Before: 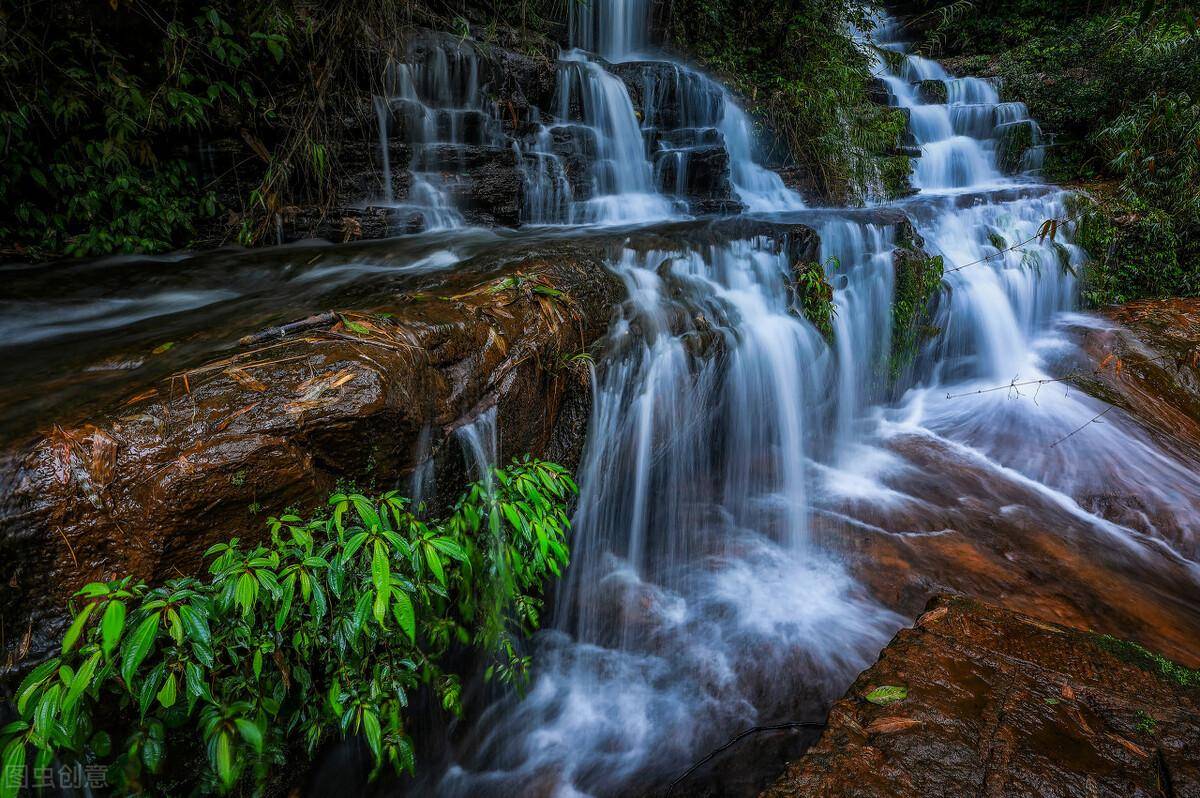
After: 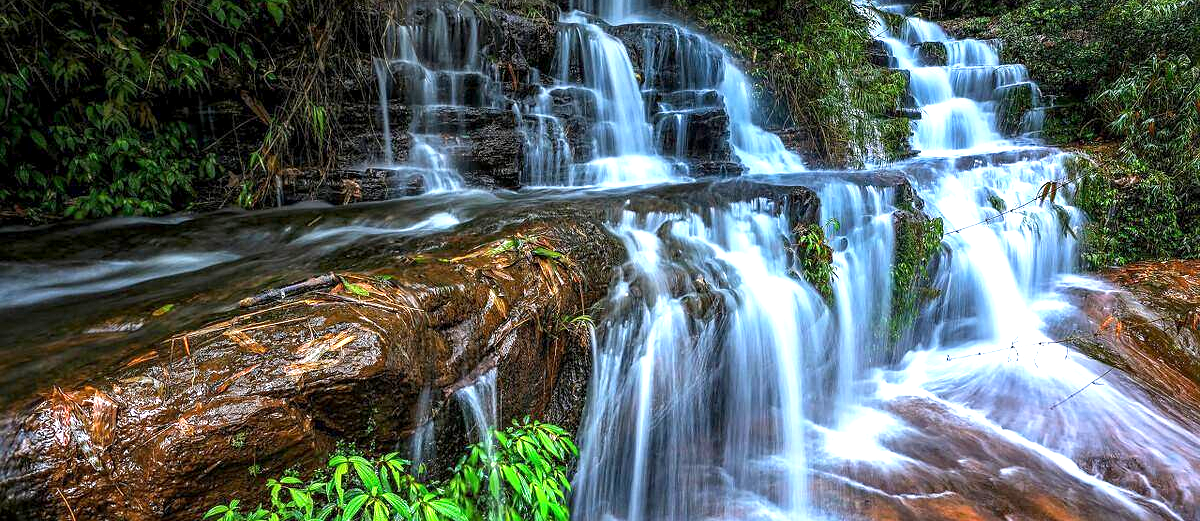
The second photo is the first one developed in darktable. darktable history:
sharpen: amount 0.216
crop and rotate: top 4.771%, bottom 29.94%
exposure: black level correction 0.001, exposure 1.399 EV, compensate highlight preservation false
